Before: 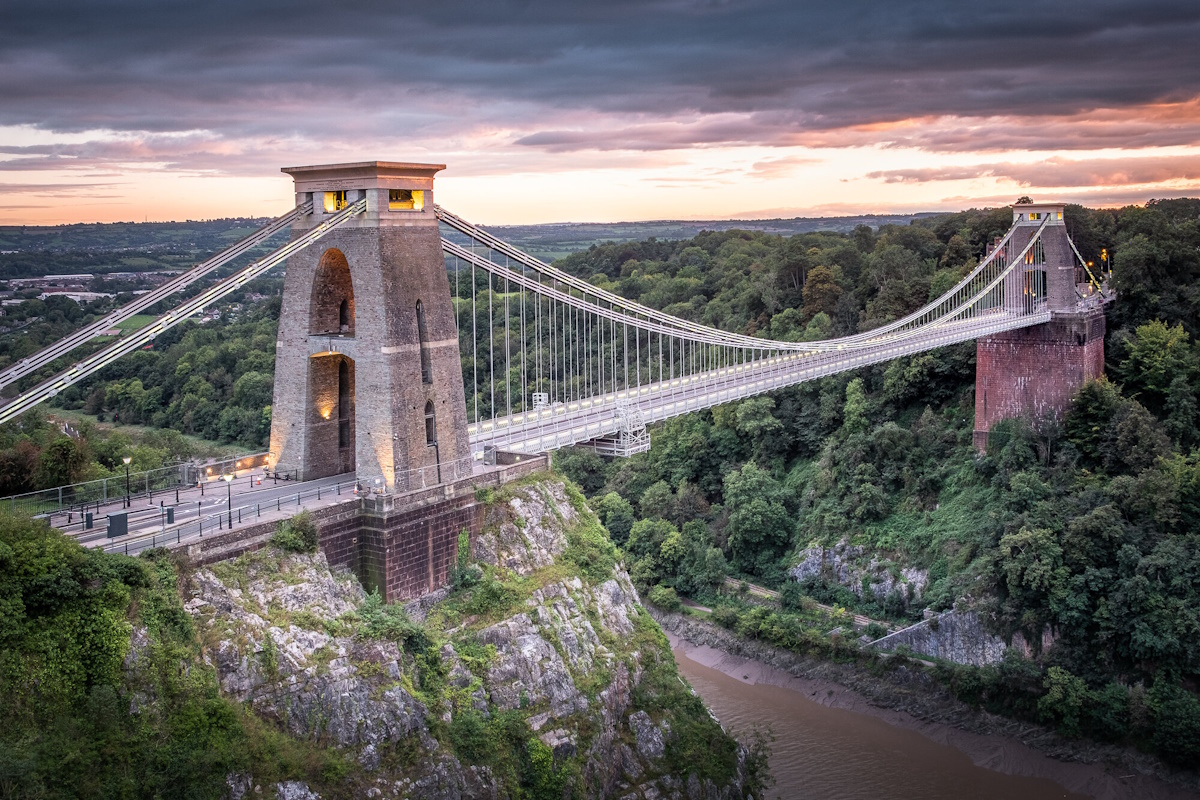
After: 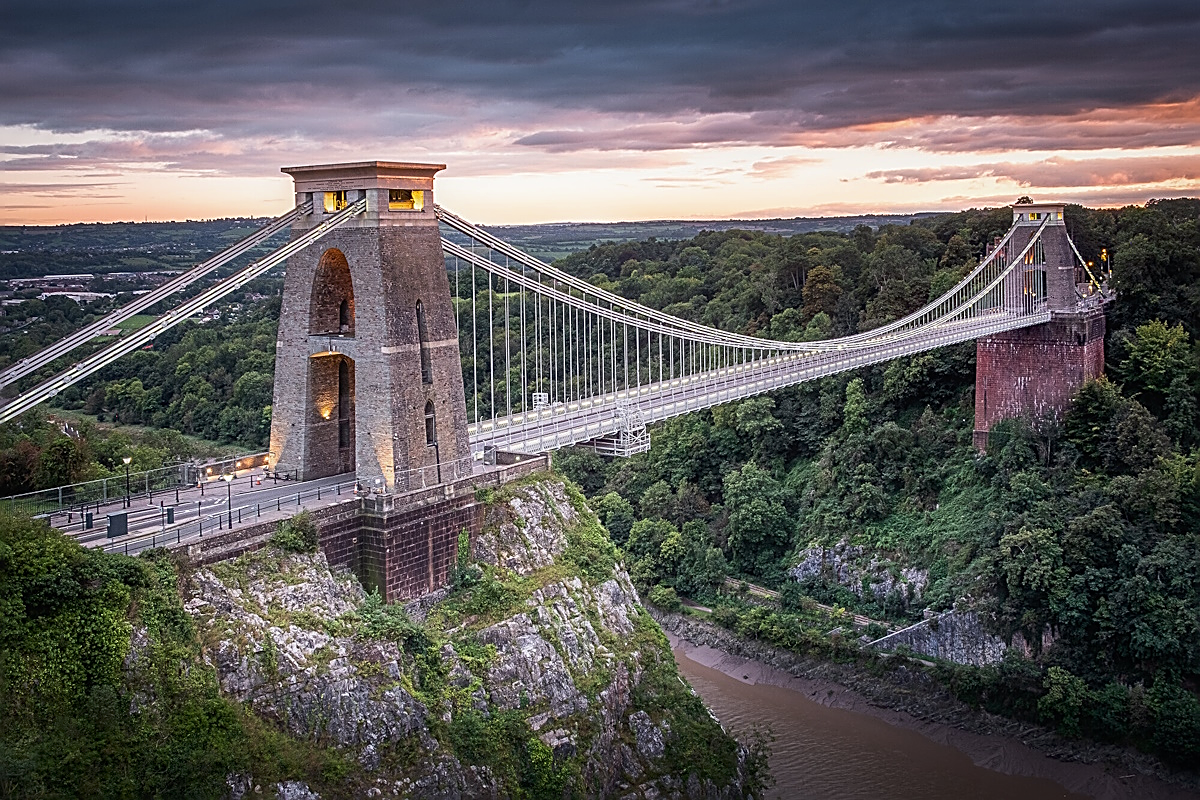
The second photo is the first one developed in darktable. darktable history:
shadows and highlights: shadows 22.56, highlights -48.62, soften with gaussian
sharpen: amount 0.907
contrast equalizer: octaves 7, y [[0.511, 0.558, 0.631, 0.632, 0.559, 0.512], [0.5 ×6], [0.507, 0.559, 0.627, 0.644, 0.647, 0.647], [0 ×6], [0 ×6]], mix -0.304
contrast brightness saturation: brightness -0.096
